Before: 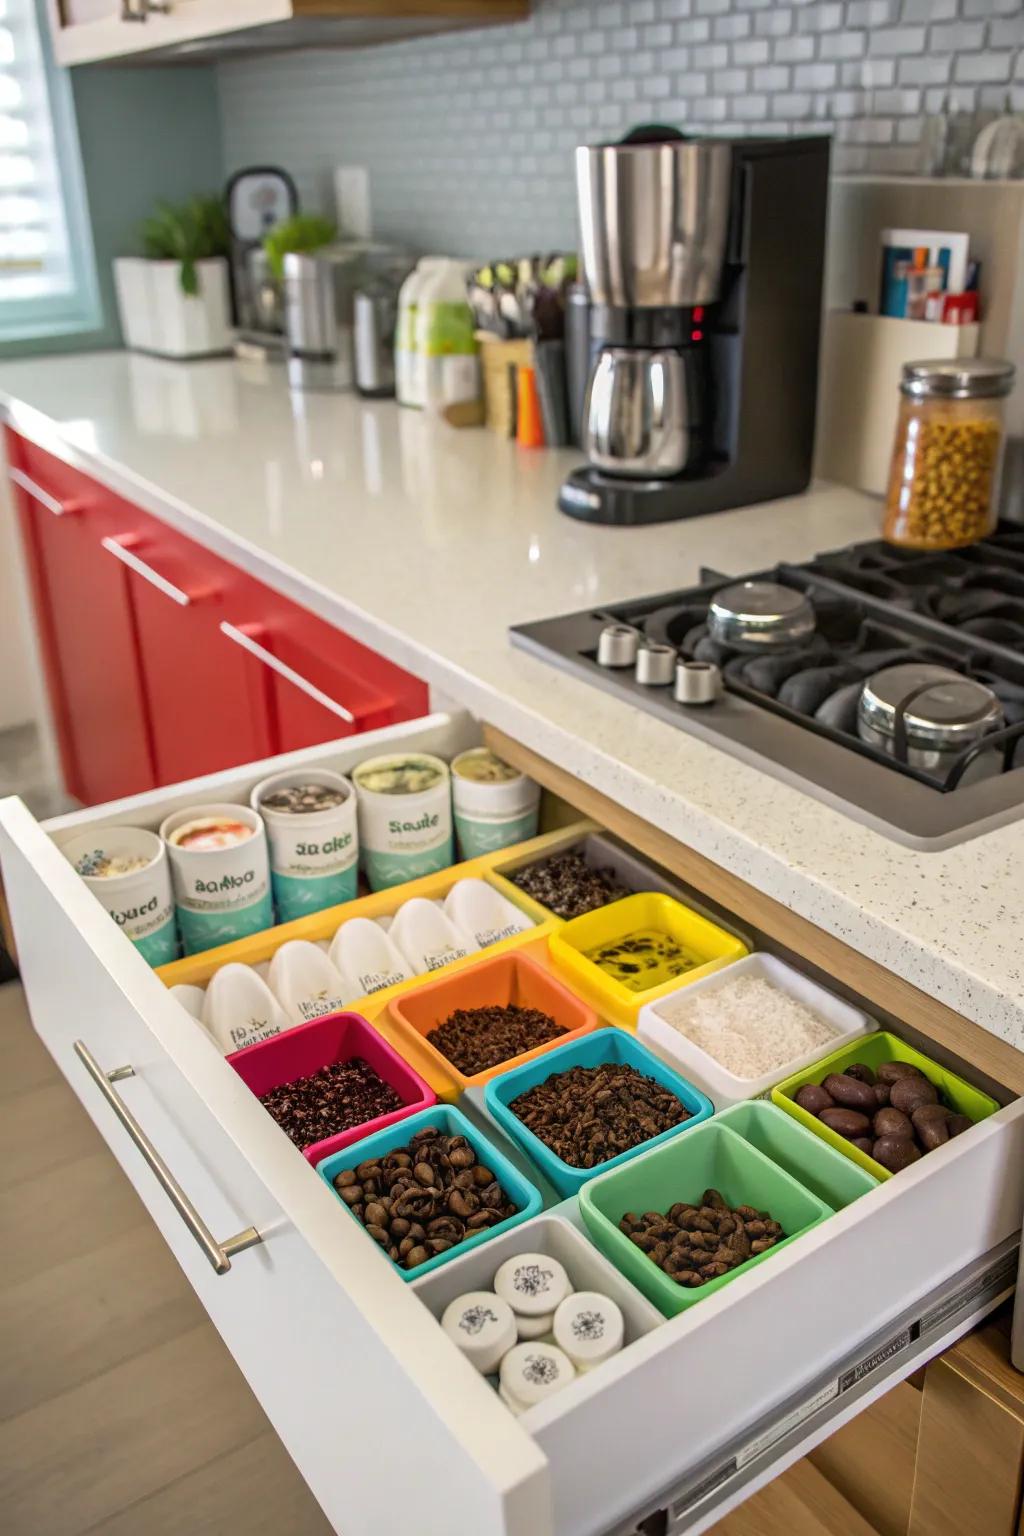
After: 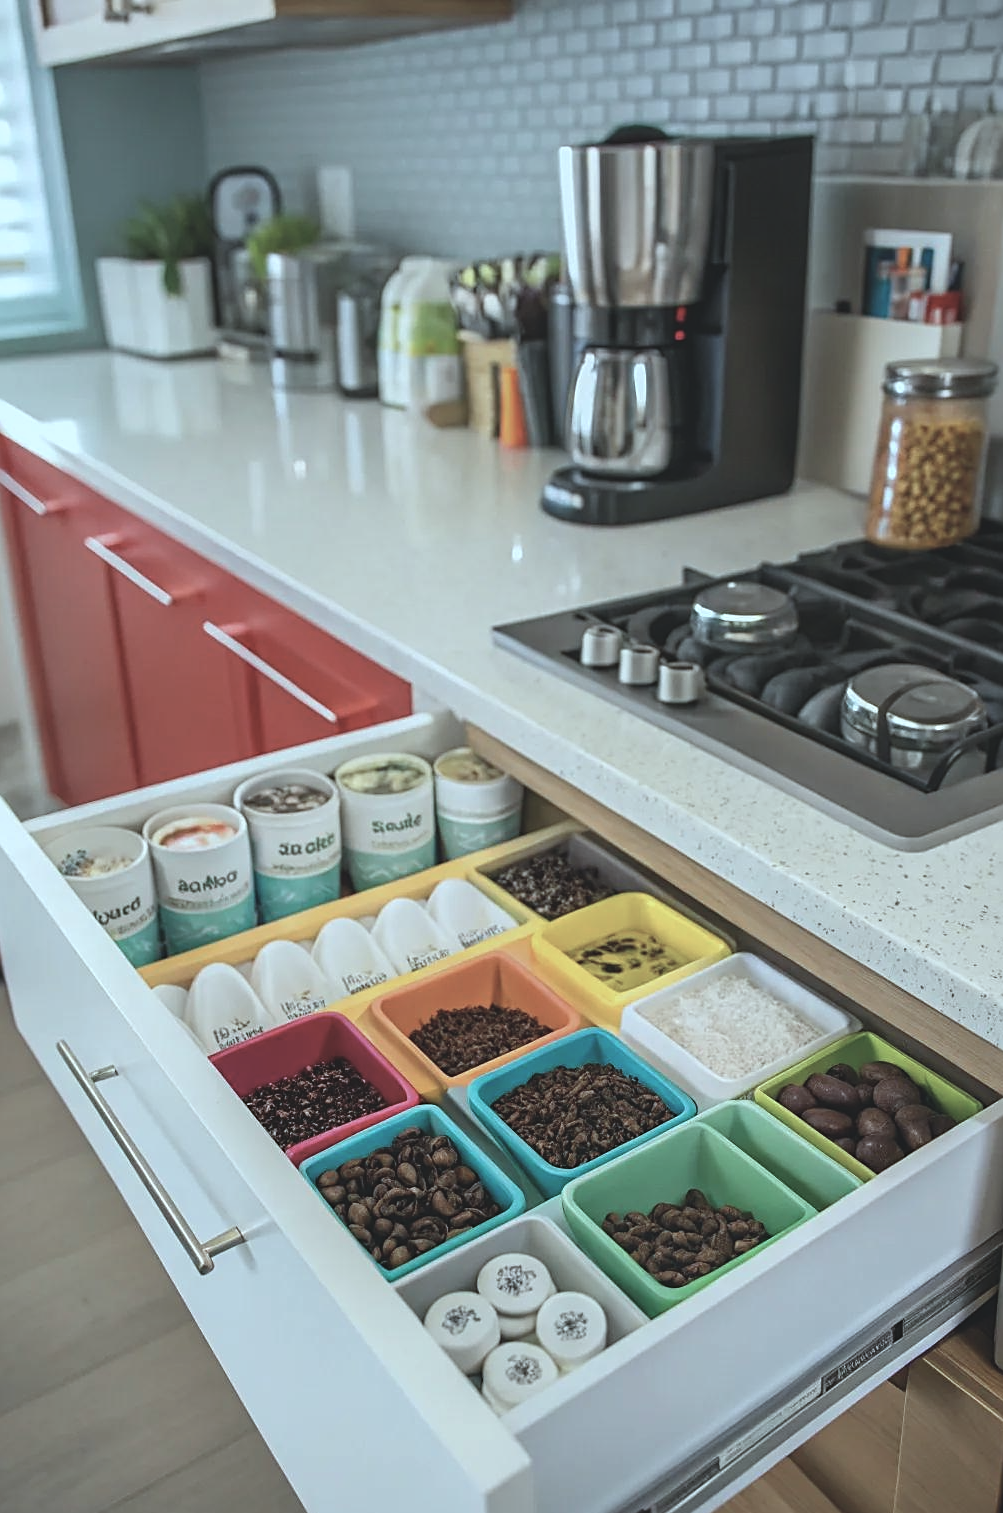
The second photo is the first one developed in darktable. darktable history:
sharpen: on, module defaults
crop: left 1.742%, right 0.269%, bottom 1.454%
exposure: black level correction -0.015, exposure -0.13 EV, compensate exposure bias true, compensate highlight preservation false
color correction: highlights a* -12.19, highlights b* -17.3, saturation 0.697
